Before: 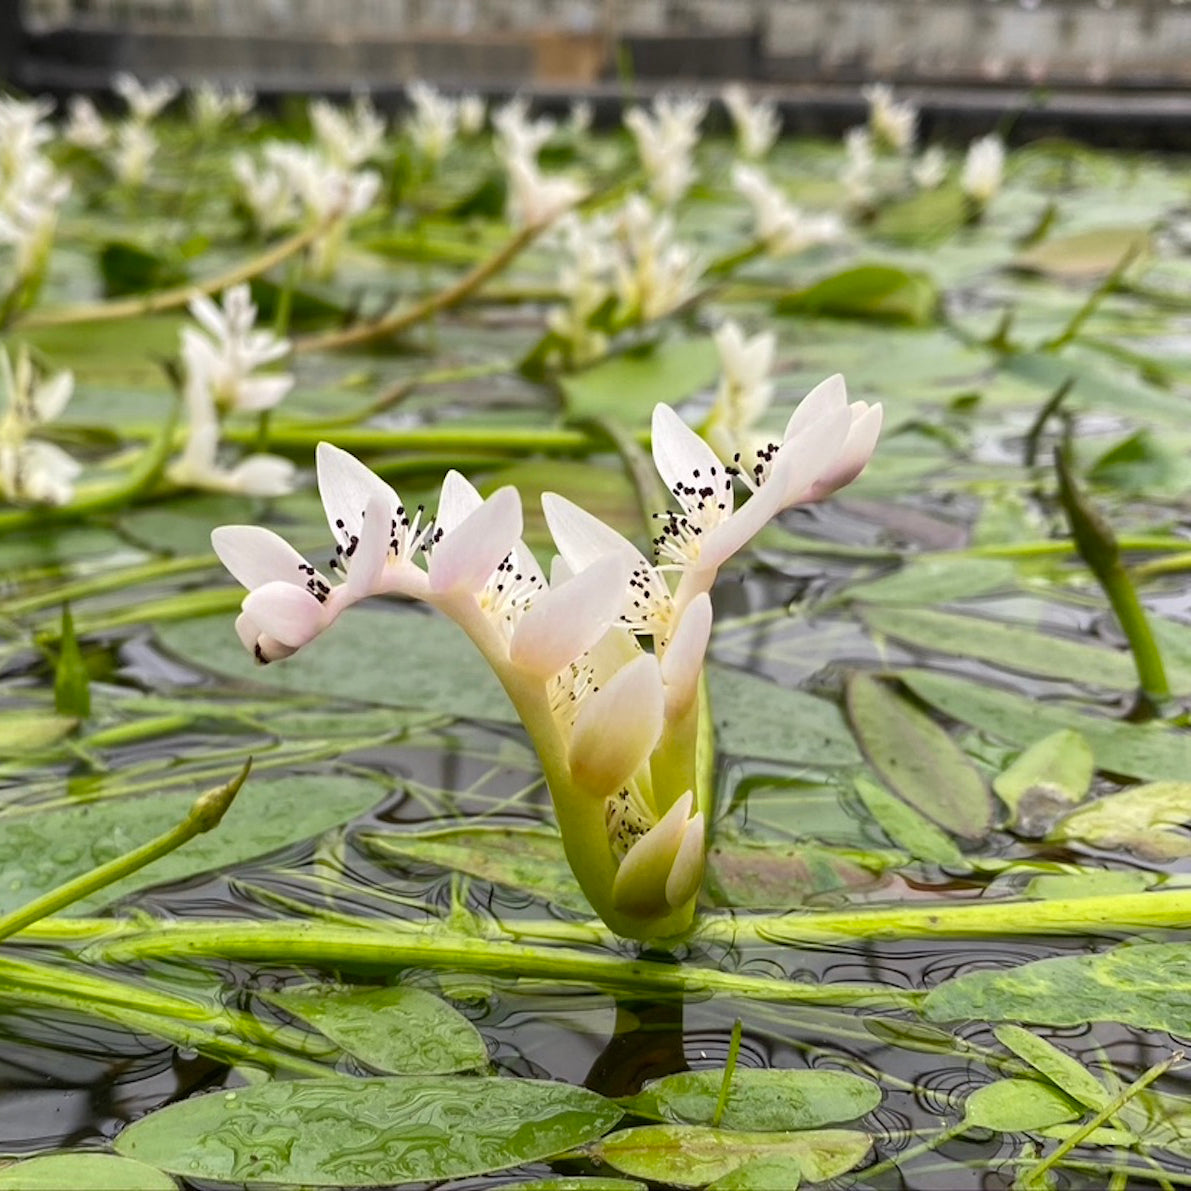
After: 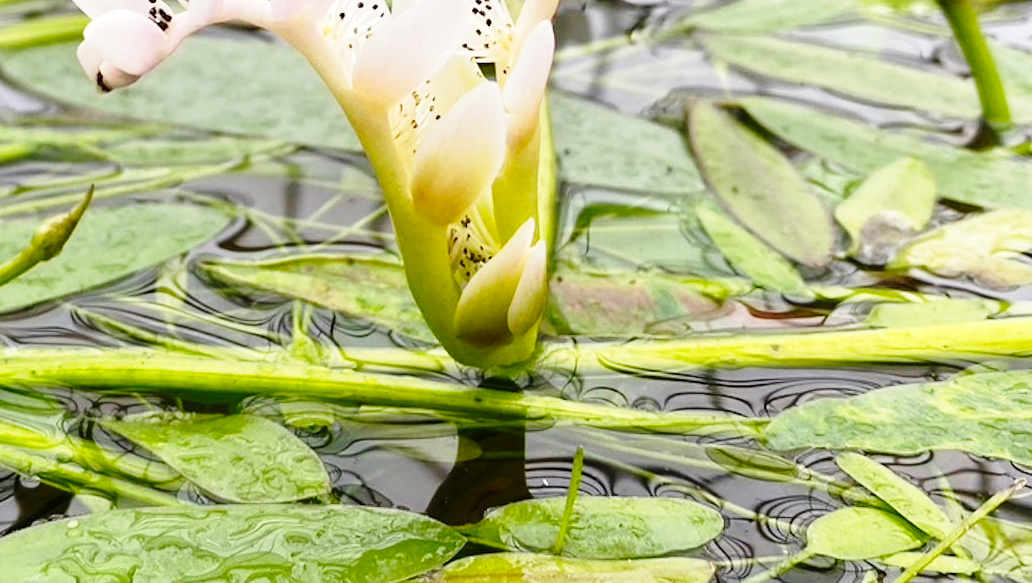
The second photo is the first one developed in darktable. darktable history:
crop and rotate: left 13.286%, top 48.032%, bottom 2.946%
base curve: curves: ch0 [(0, 0) (0.028, 0.03) (0.121, 0.232) (0.46, 0.748) (0.859, 0.968) (1, 1)], preserve colors none
